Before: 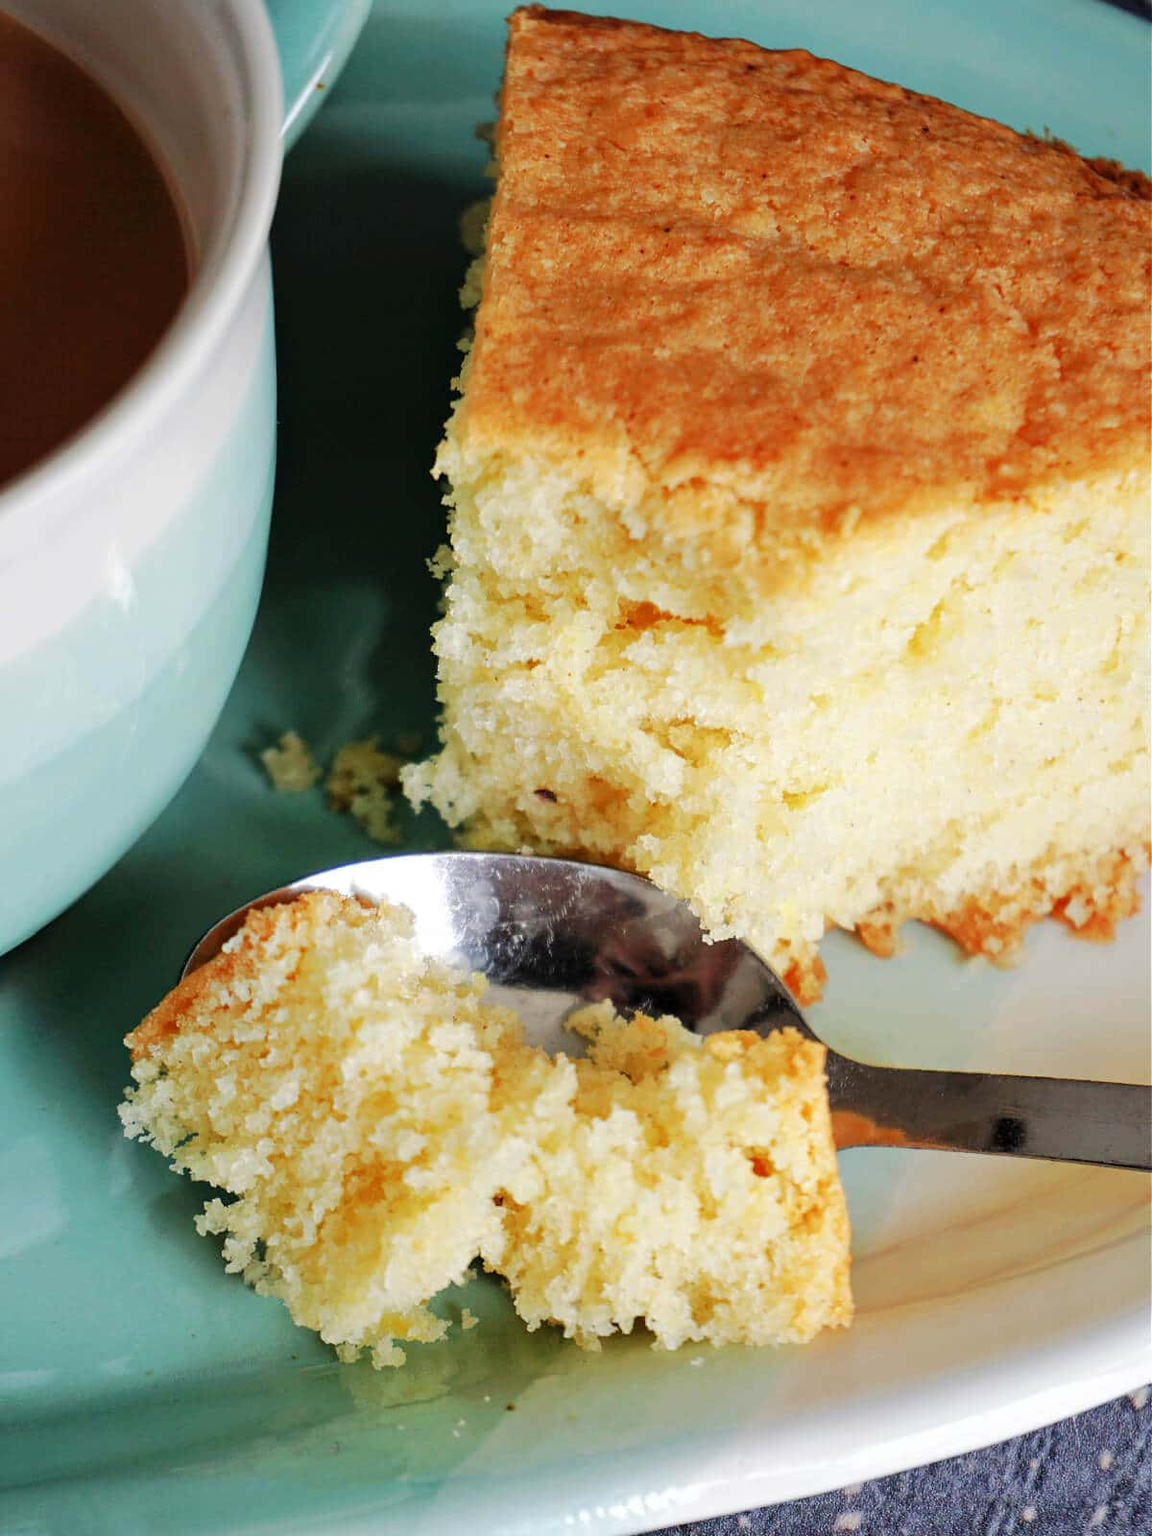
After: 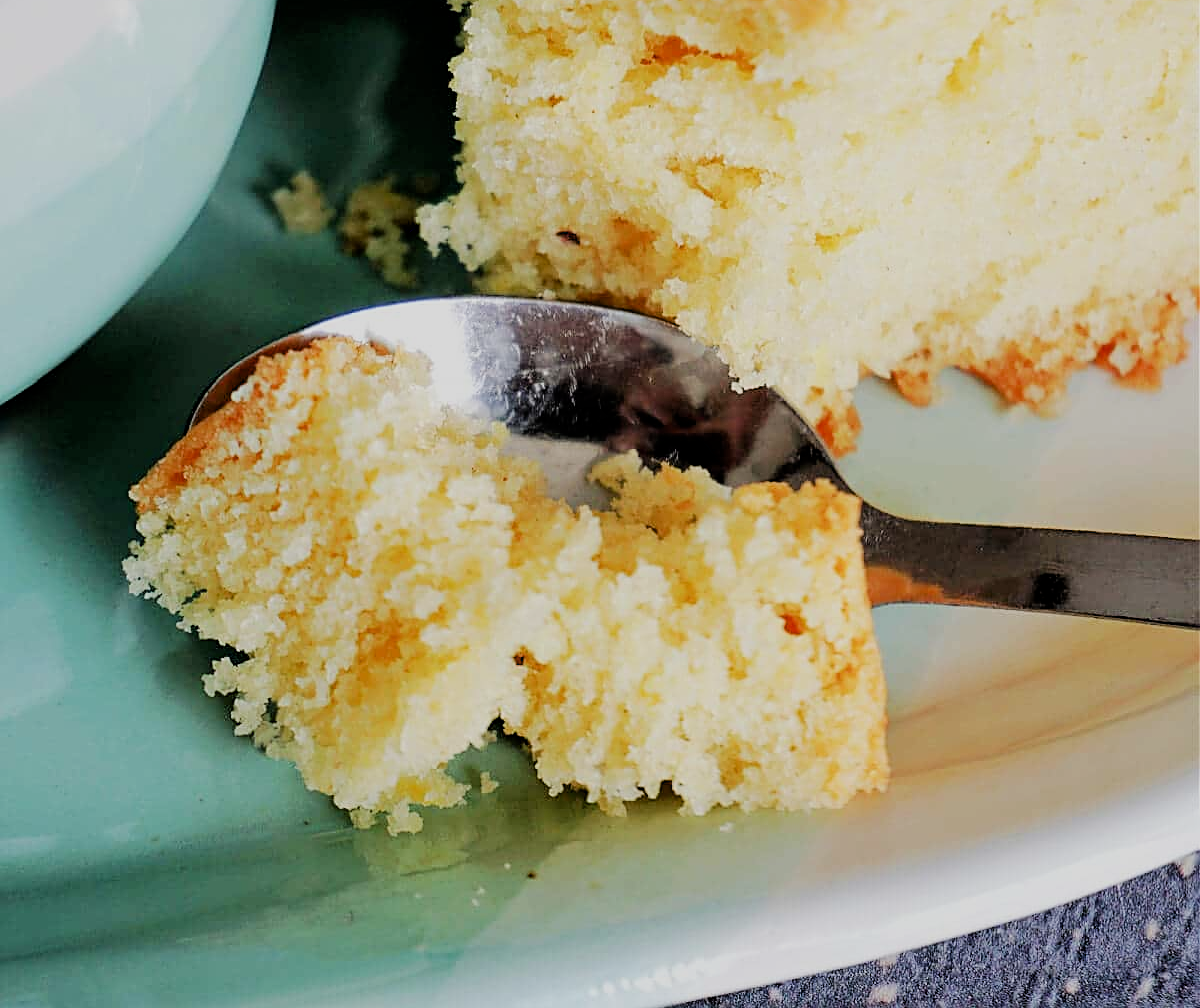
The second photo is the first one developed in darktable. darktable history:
crop and rotate: top 36.964%
exposure: black level correction 0.004, exposure 0.015 EV, compensate exposure bias true, compensate highlight preservation false
filmic rgb: black relative exposure -7.65 EV, white relative exposure 4.56 EV, hardness 3.61, contrast 1.058, iterations of high-quality reconstruction 0
sharpen: on, module defaults
